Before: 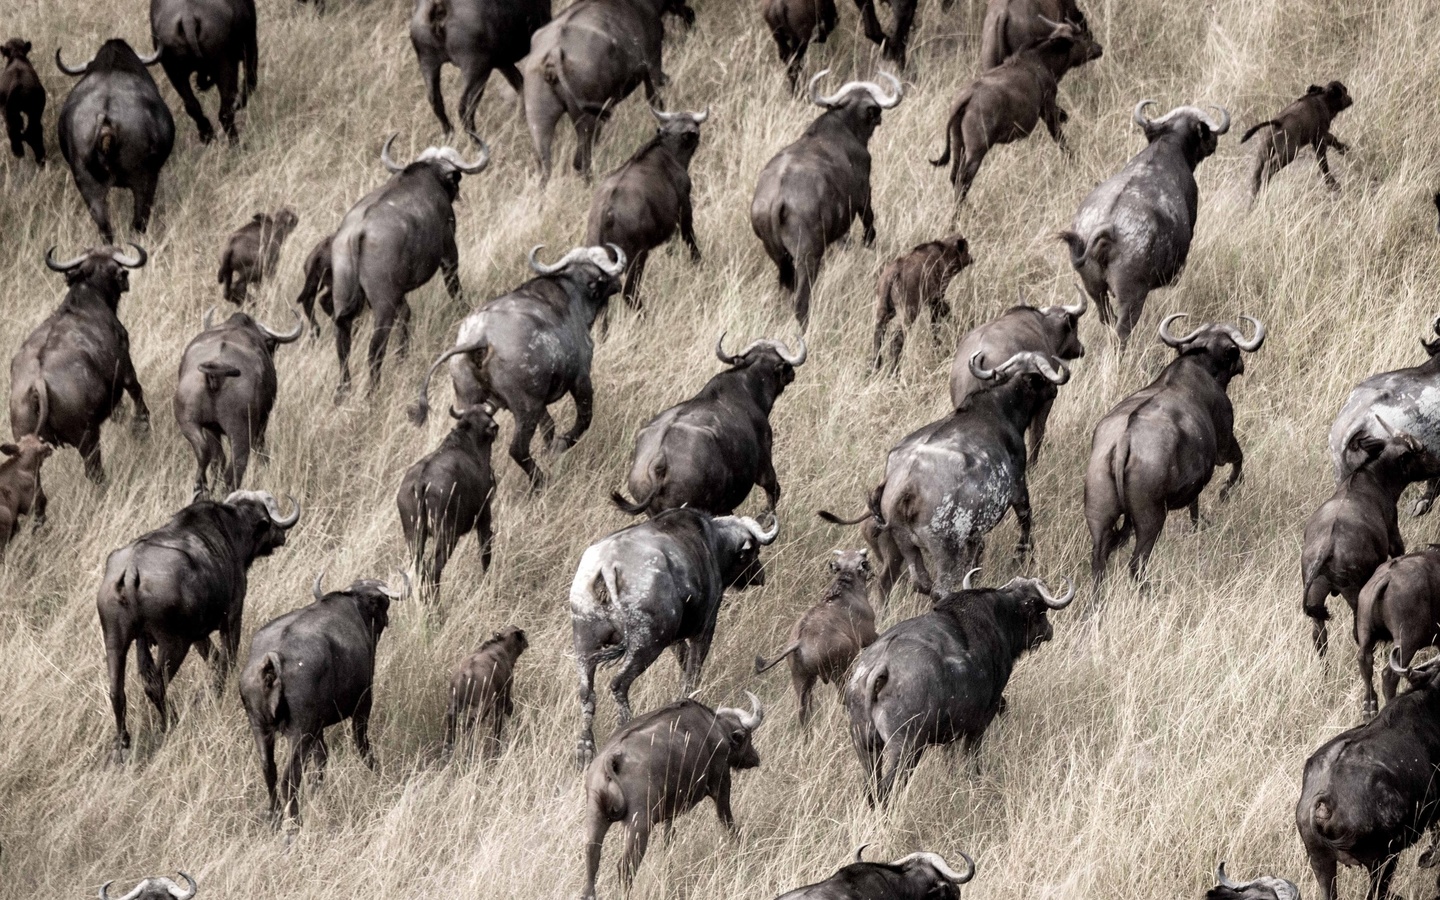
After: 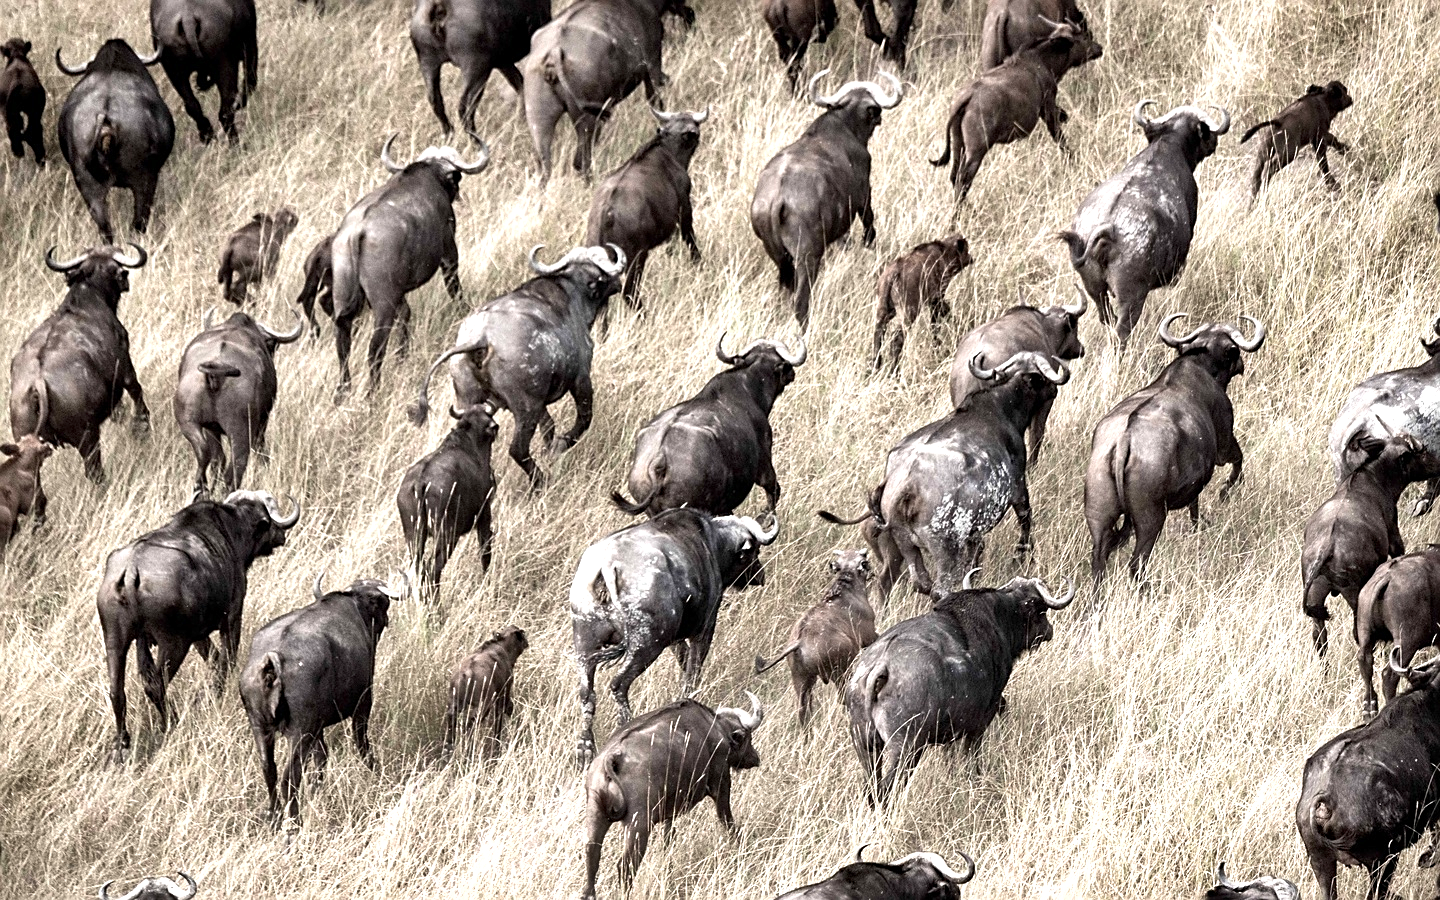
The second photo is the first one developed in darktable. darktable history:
shadows and highlights: low approximation 0.01, soften with gaussian
sharpen: on, module defaults
exposure: exposure 0.744 EV, compensate highlight preservation false
